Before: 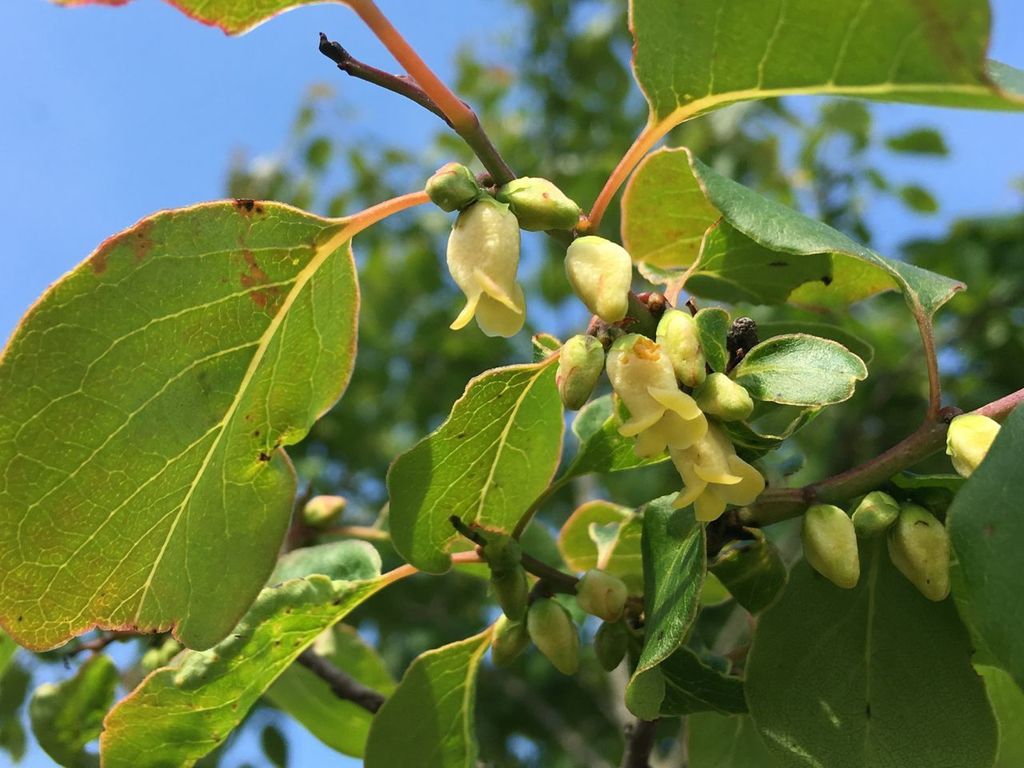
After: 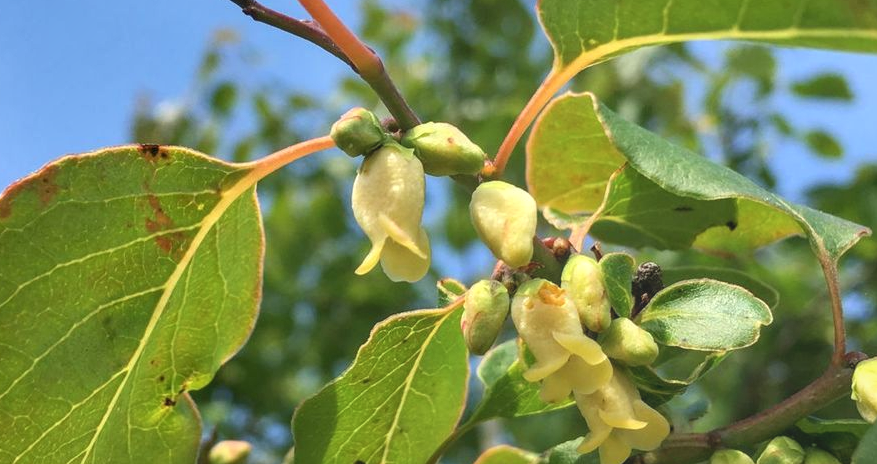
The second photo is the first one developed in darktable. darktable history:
bloom: size 40%
shadows and highlights: shadows 30.63, highlights -63.22, shadows color adjustment 98%, highlights color adjustment 58.61%, soften with gaussian
crop and rotate: left 9.345%, top 7.22%, right 4.982%, bottom 32.331%
local contrast: on, module defaults
